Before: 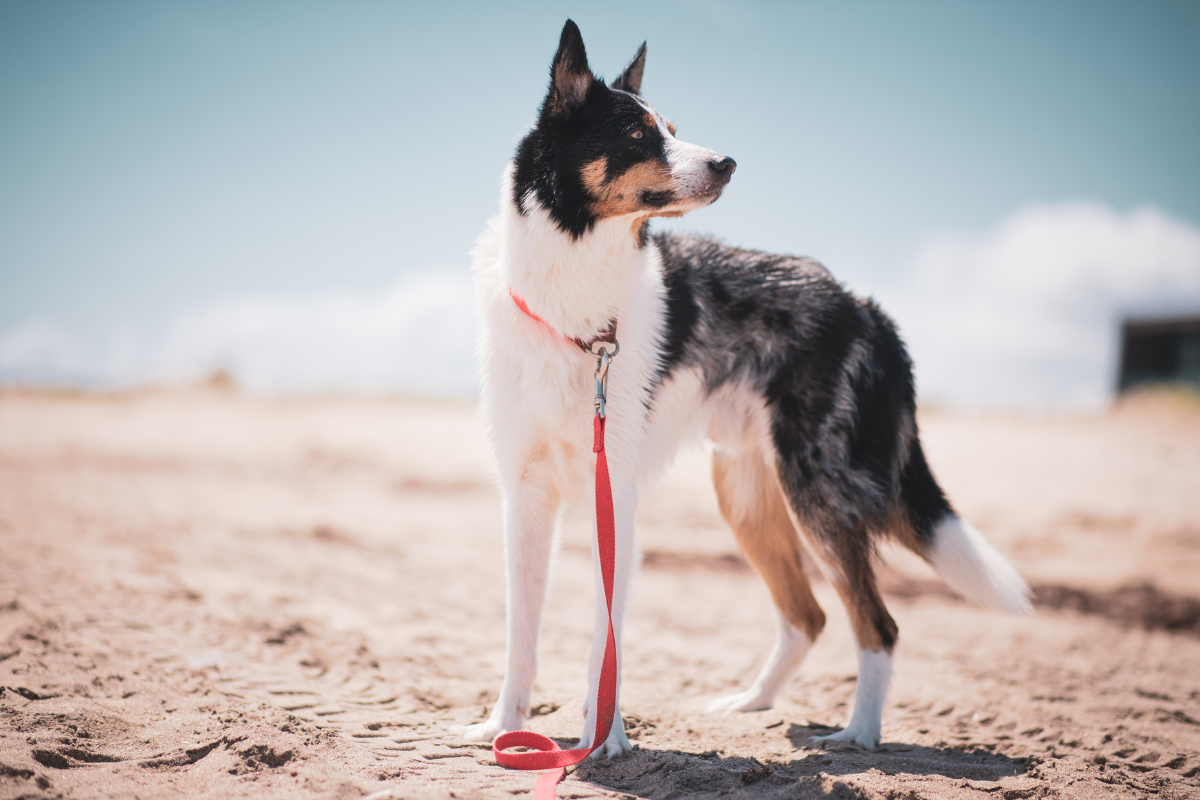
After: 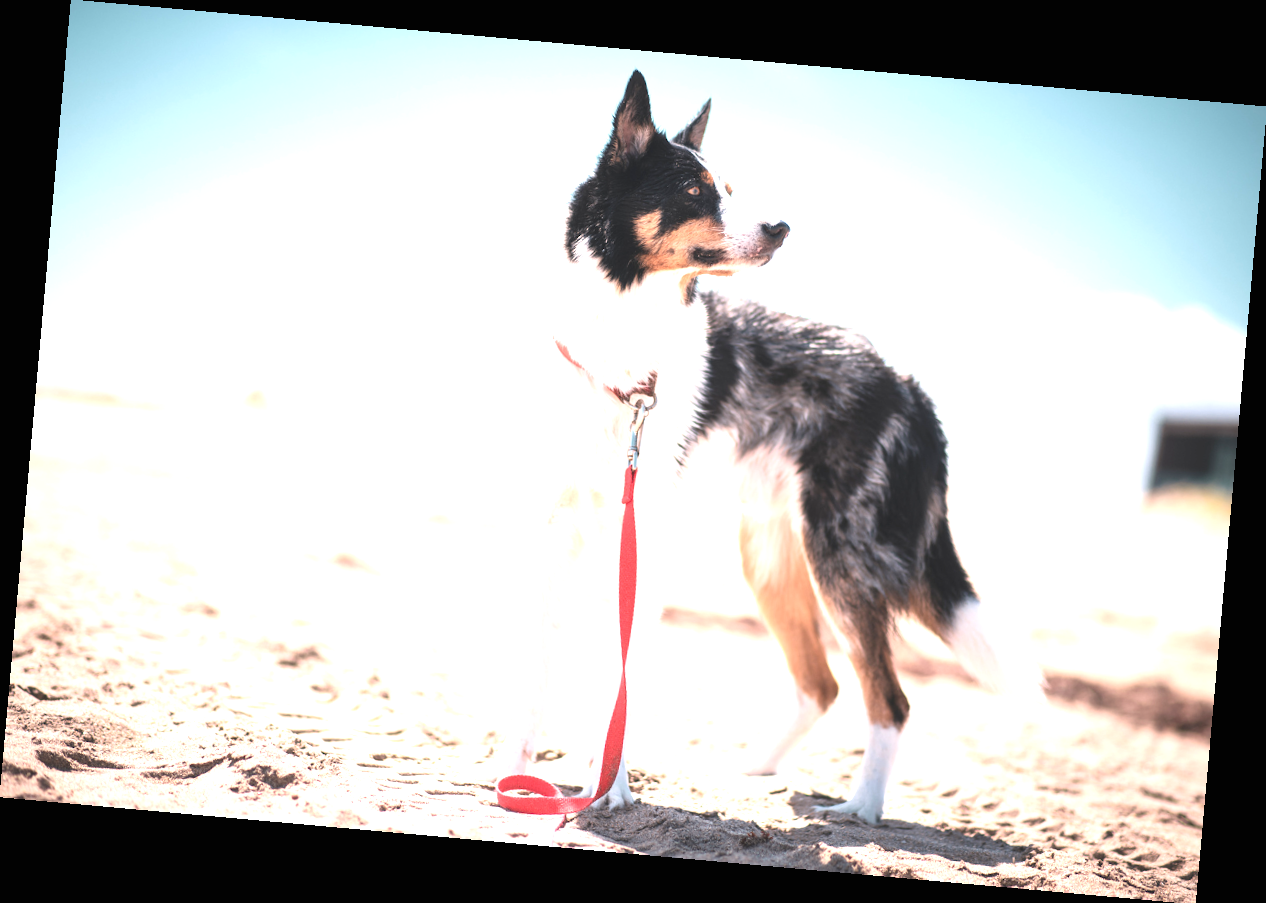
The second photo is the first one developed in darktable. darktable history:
rotate and perspective: rotation 5.12°, automatic cropping off
exposure: black level correction 0, exposure 1.173 EV, compensate exposure bias true, compensate highlight preservation false
